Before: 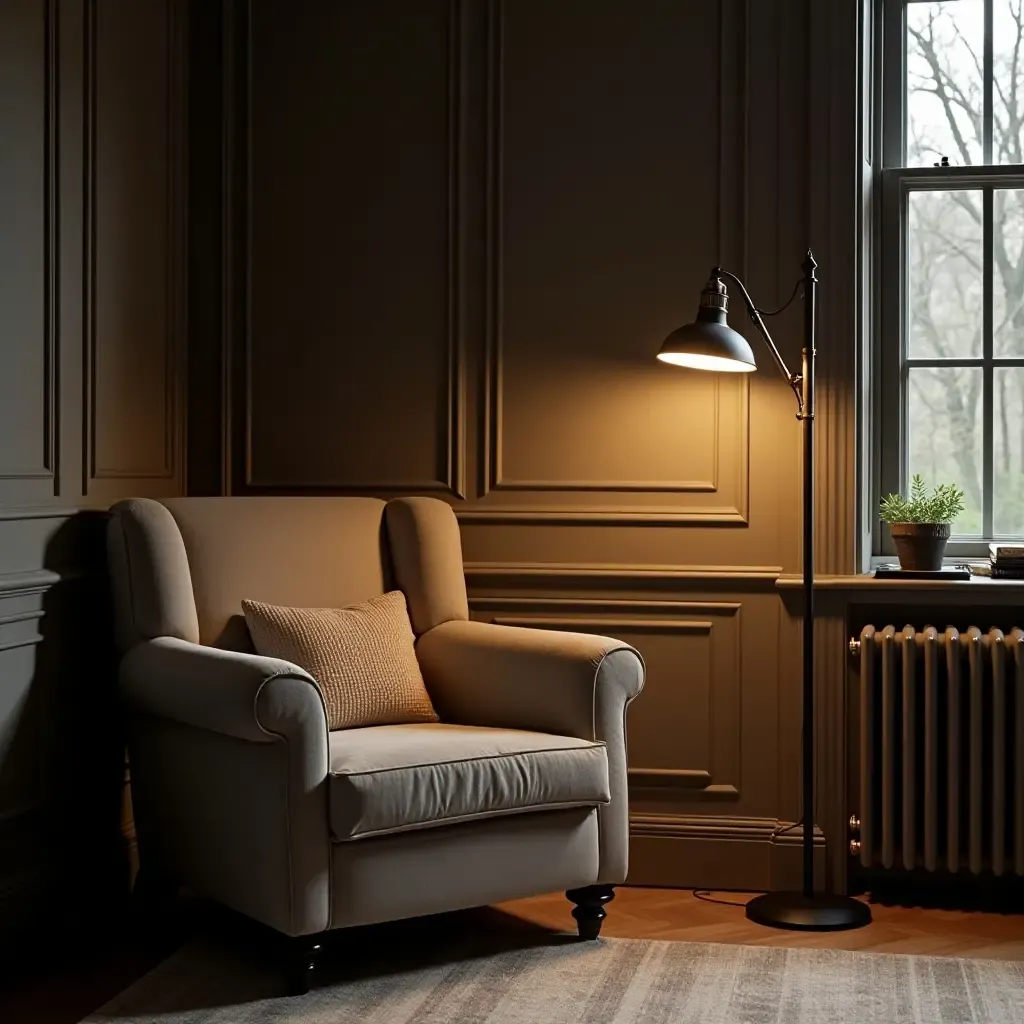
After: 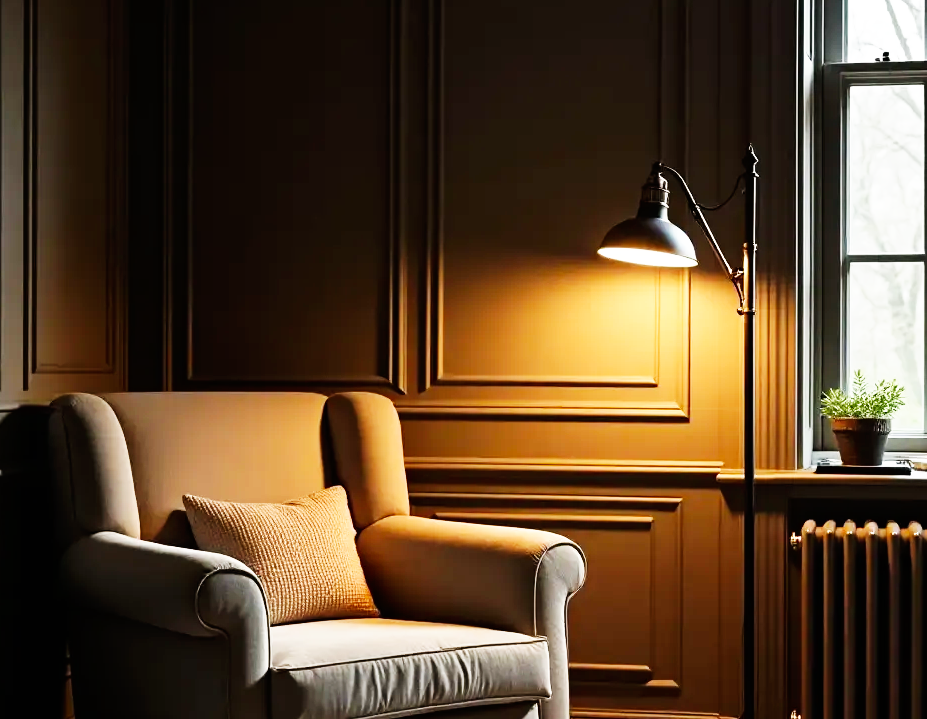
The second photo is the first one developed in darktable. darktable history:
base curve: curves: ch0 [(0, 0) (0.007, 0.004) (0.027, 0.03) (0.046, 0.07) (0.207, 0.54) (0.442, 0.872) (0.673, 0.972) (1, 1)], preserve colors none
crop: left 5.796%, top 10.26%, right 3.598%, bottom 19.454%
